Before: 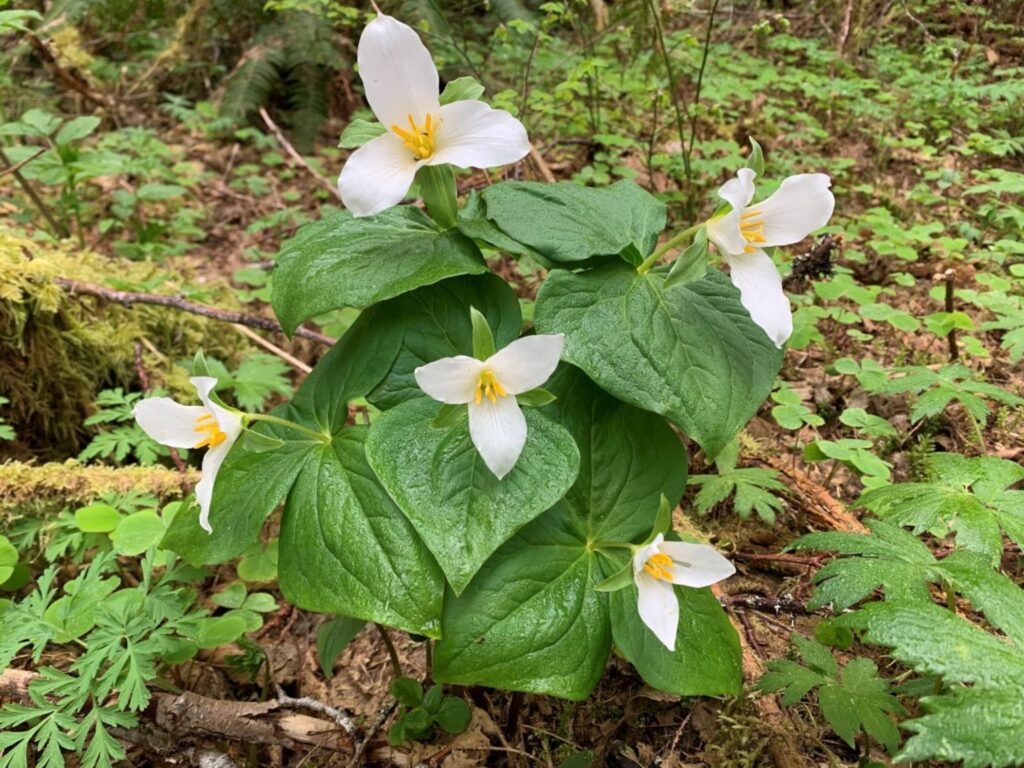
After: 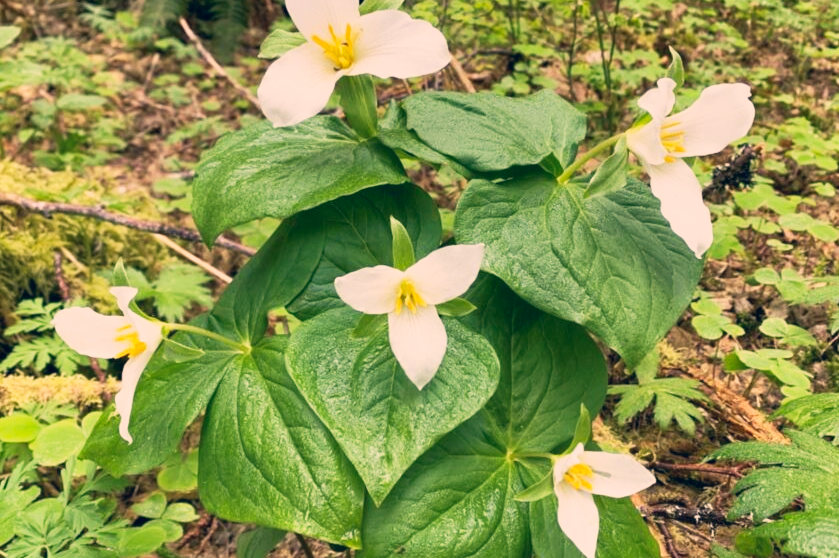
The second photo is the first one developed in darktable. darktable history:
crop: left 7.856%, top 11.836%, right 10.12%, bottom 15.387%
shadows and highlights: low approximation 0.01, soften with gaussian
base curve: curves: ch0 [(0, 0) (0.088, 0.125) (0.176, 0.251) (0.354, 0.501) (0.613, 0.749) (1, 0.877)], preserve colors none
color correction: highlights a* 10.32, highlights b* 14.66, shadows a* -9.59, shadows b* -15.02
